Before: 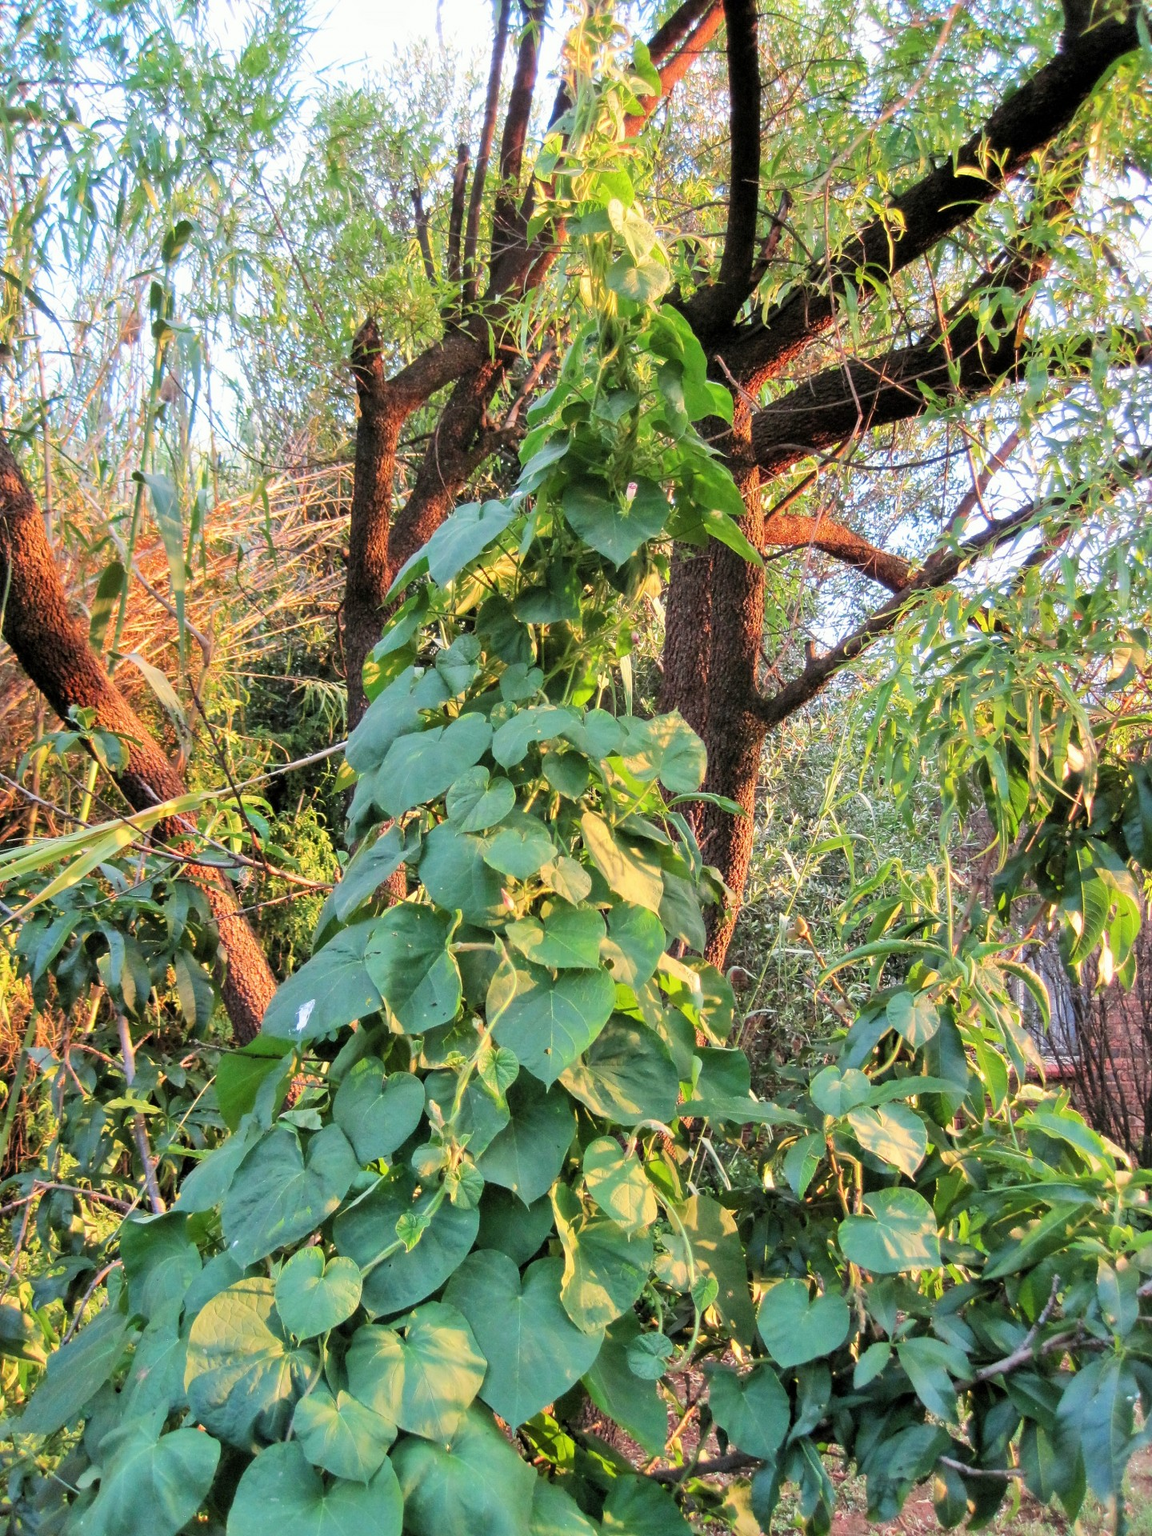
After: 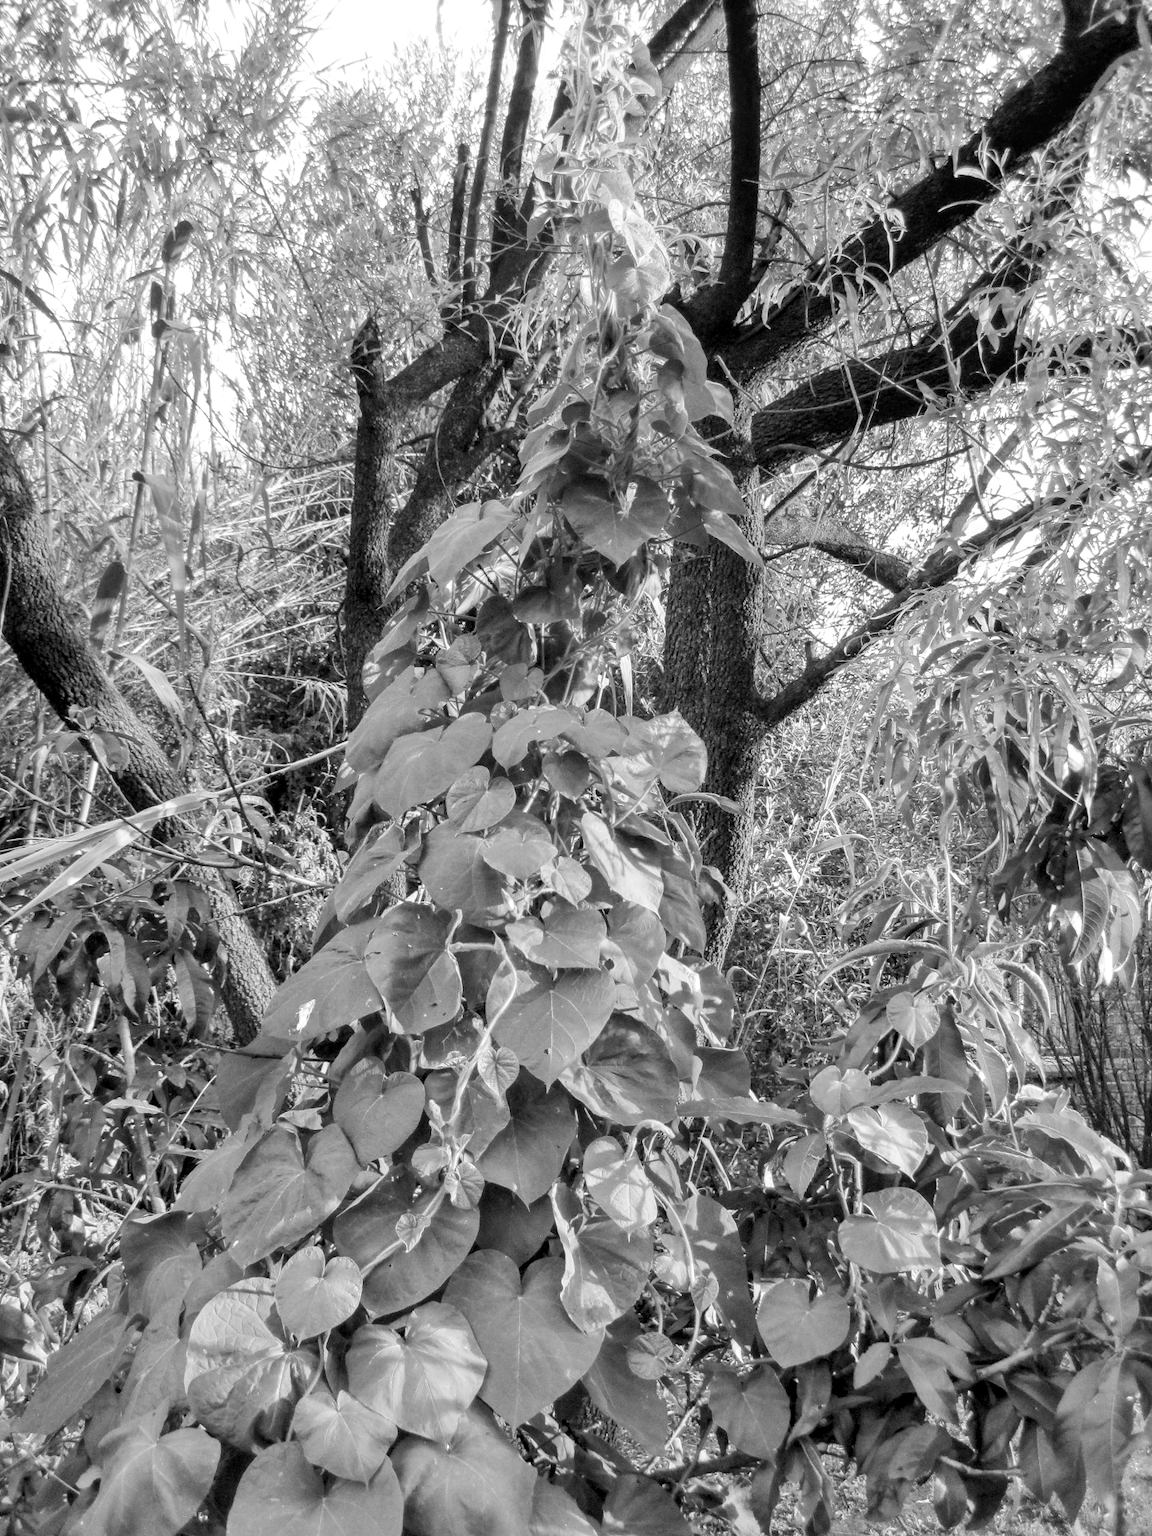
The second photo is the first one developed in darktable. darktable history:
monochrome: on, module defaults
local contrast: on, module defaults
